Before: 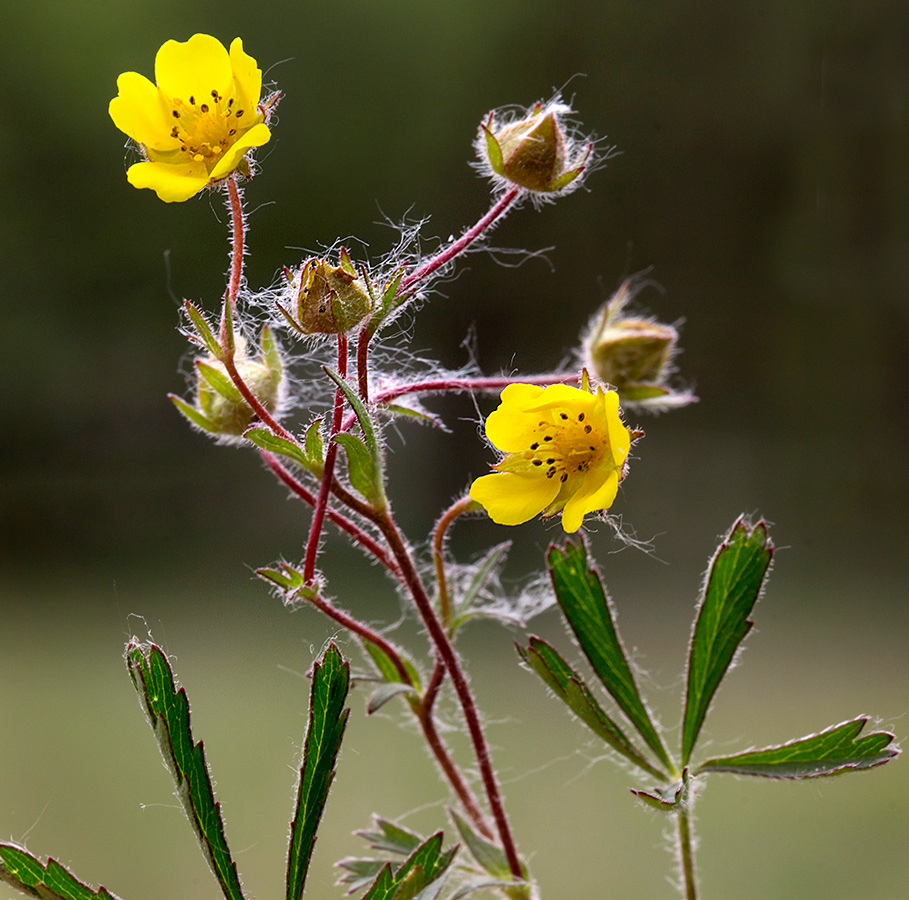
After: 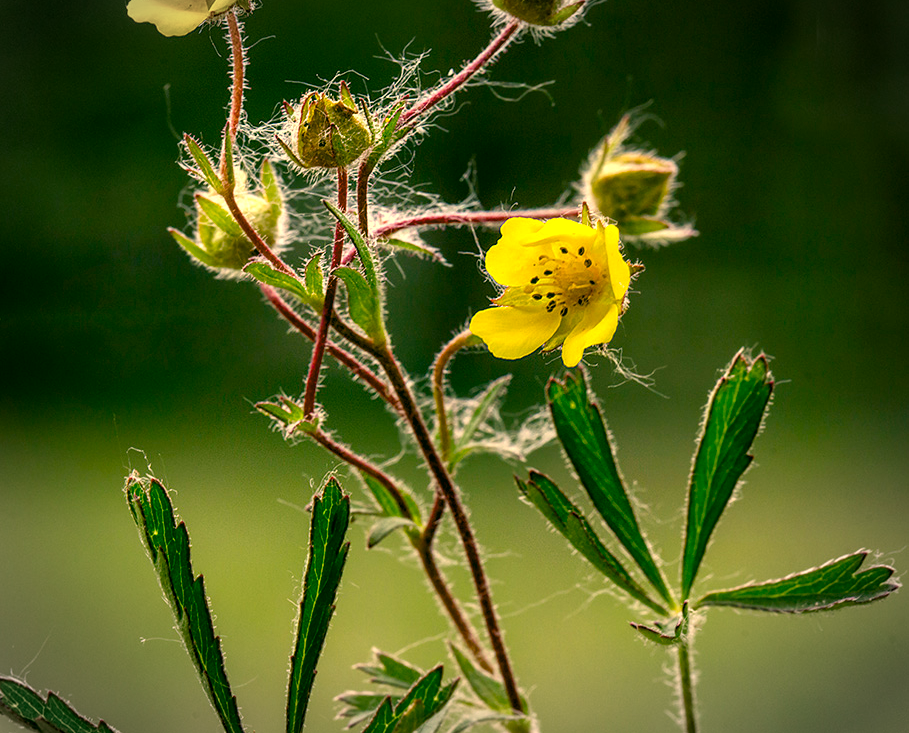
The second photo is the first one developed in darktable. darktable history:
color correction: highlights a* 5.62, highlights b* 33.57, shadows a* -25.86, shadows b* 4.02
exposure: black level correction 0.001, exposure 0.191 EV, compensate highlight preservation false
local contrast: detail 130%
color balance rgb: perceptual saturation grading › global saturation 20%, perceptual saturation grading › highlights -25%, perceptual saturation grading › shadows 50%
vignetting: automatic ratio true
crop and rotate: top 18.507%
